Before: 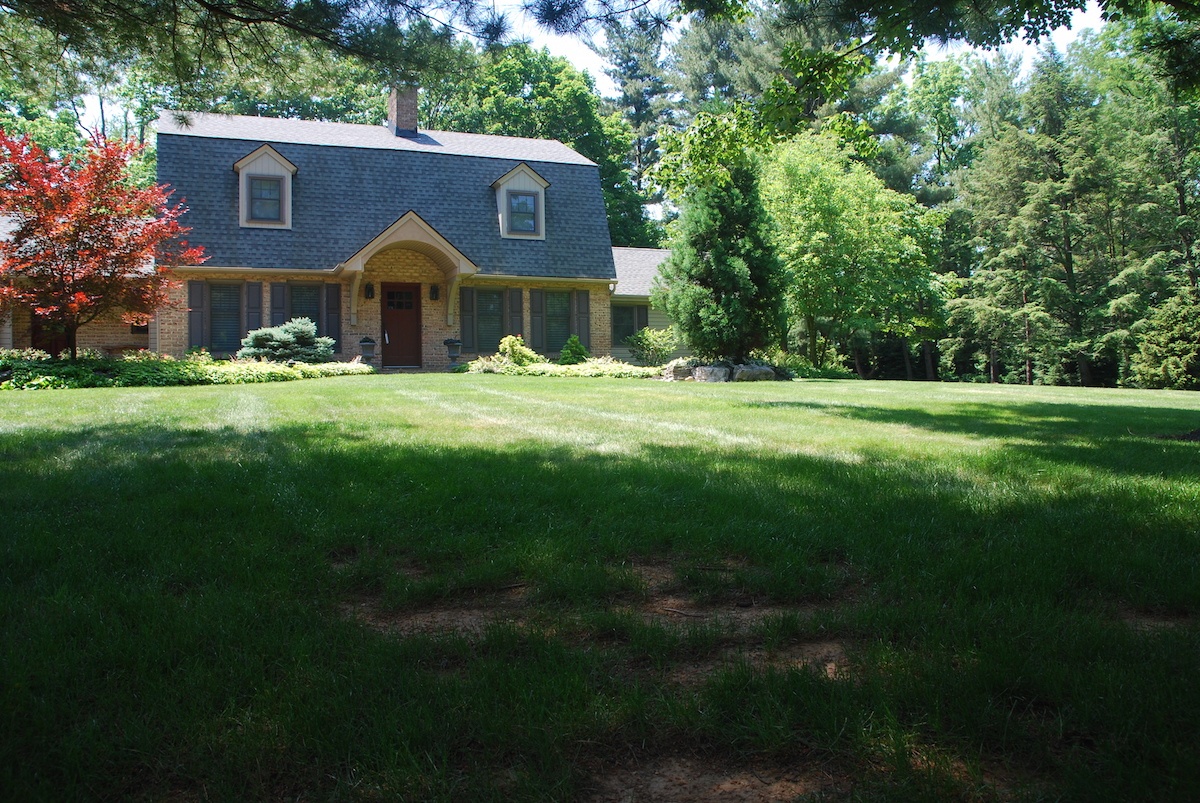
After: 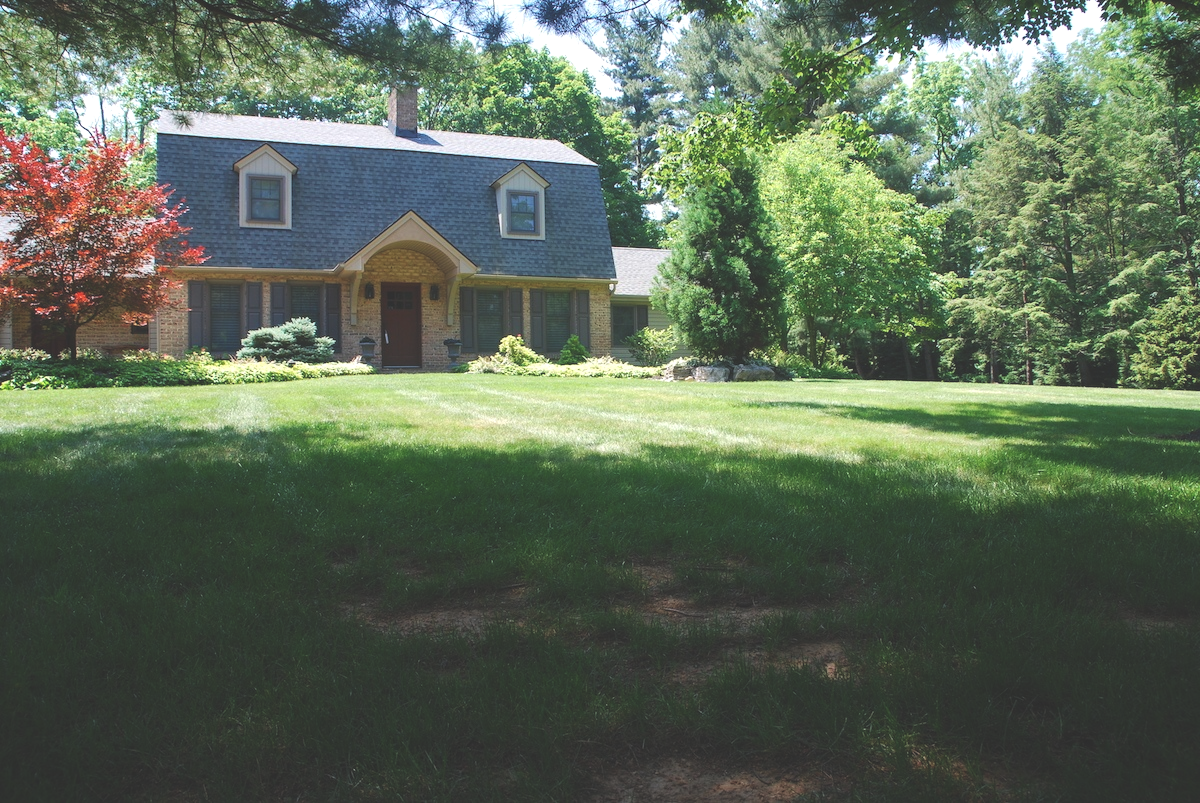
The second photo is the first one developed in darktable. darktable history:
levels: levels [0, 0.476, 0.951]
base curve: curves: ch0 [(0, 0) (0.283, 0.295) (1, 1)], preserve colors none
exposure: black level correction -0.023, exposure -0.039 EV, compensate highlight preservation false
